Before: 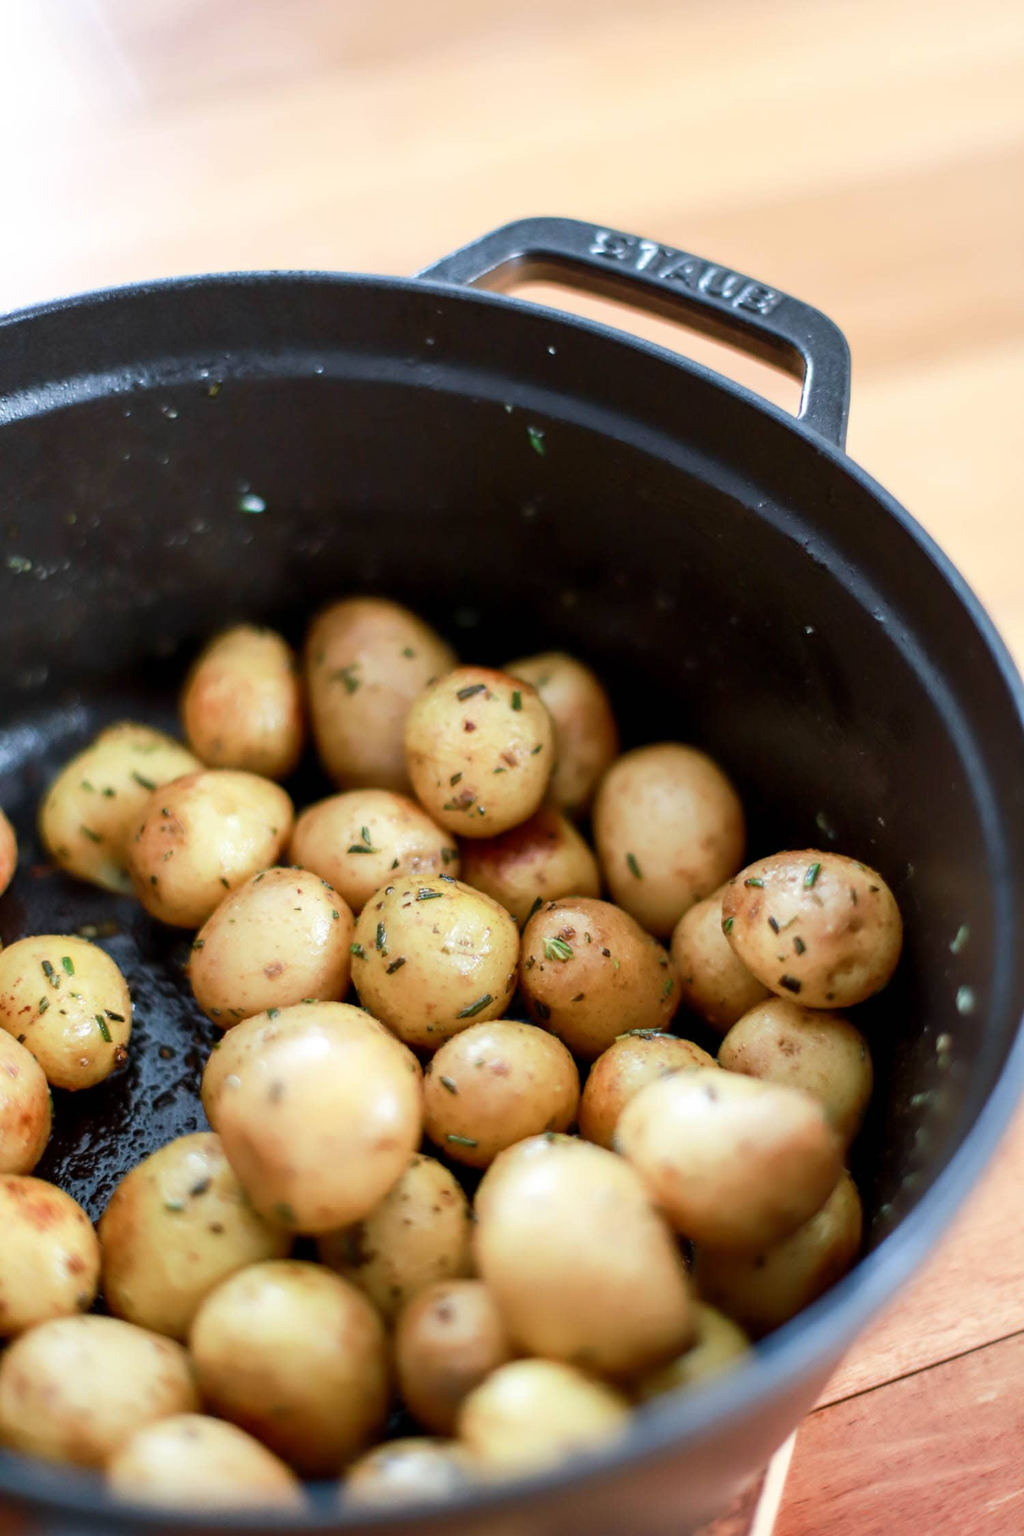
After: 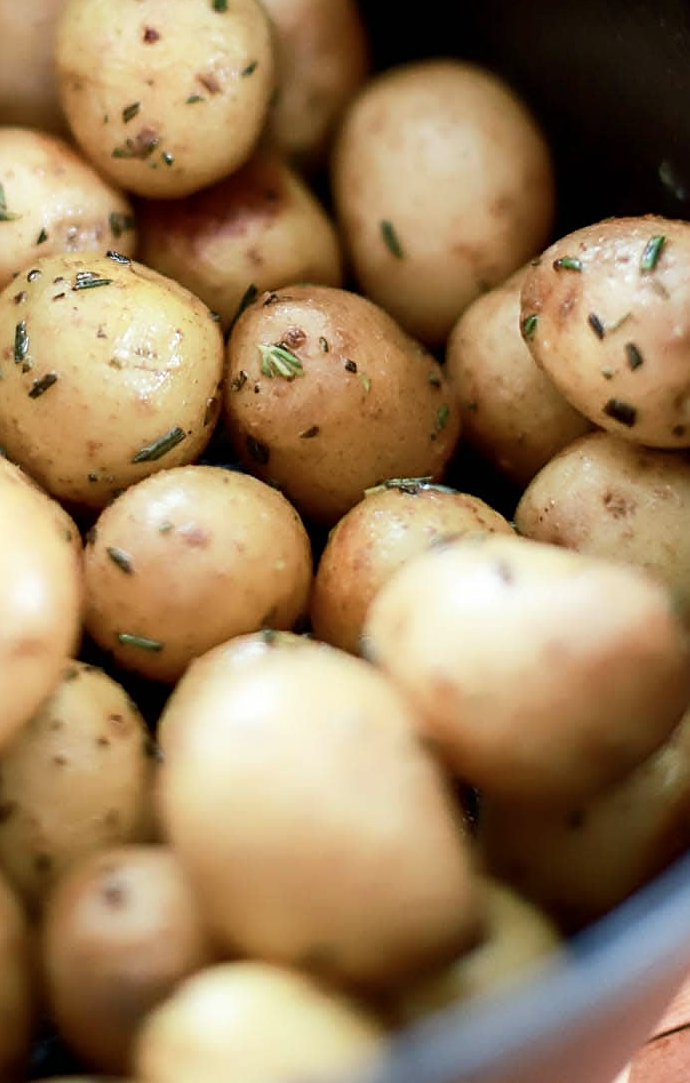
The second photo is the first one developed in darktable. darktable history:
sharpen: on, module defaults
contrast brightness saturation: contrast 0.108, saturation -0.155
crop: left 35.855%, top 45.736%, right 18.116%, bottom 6.119%
